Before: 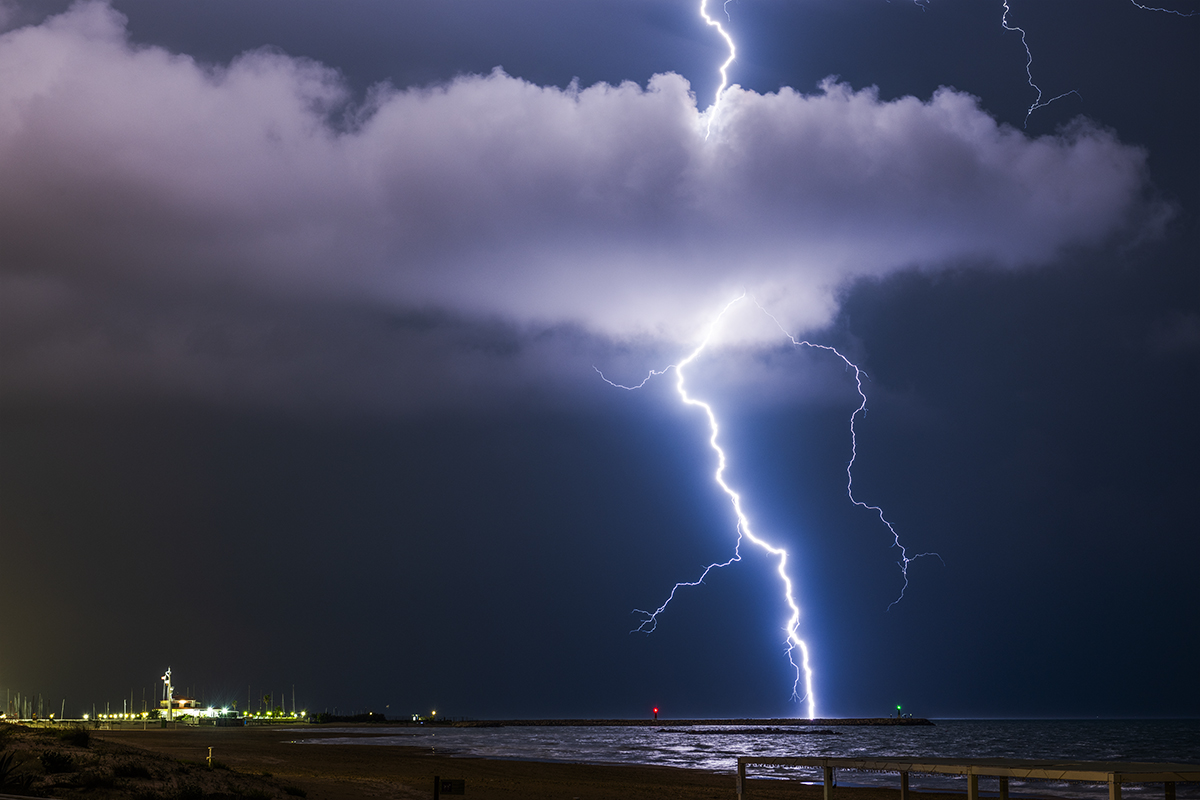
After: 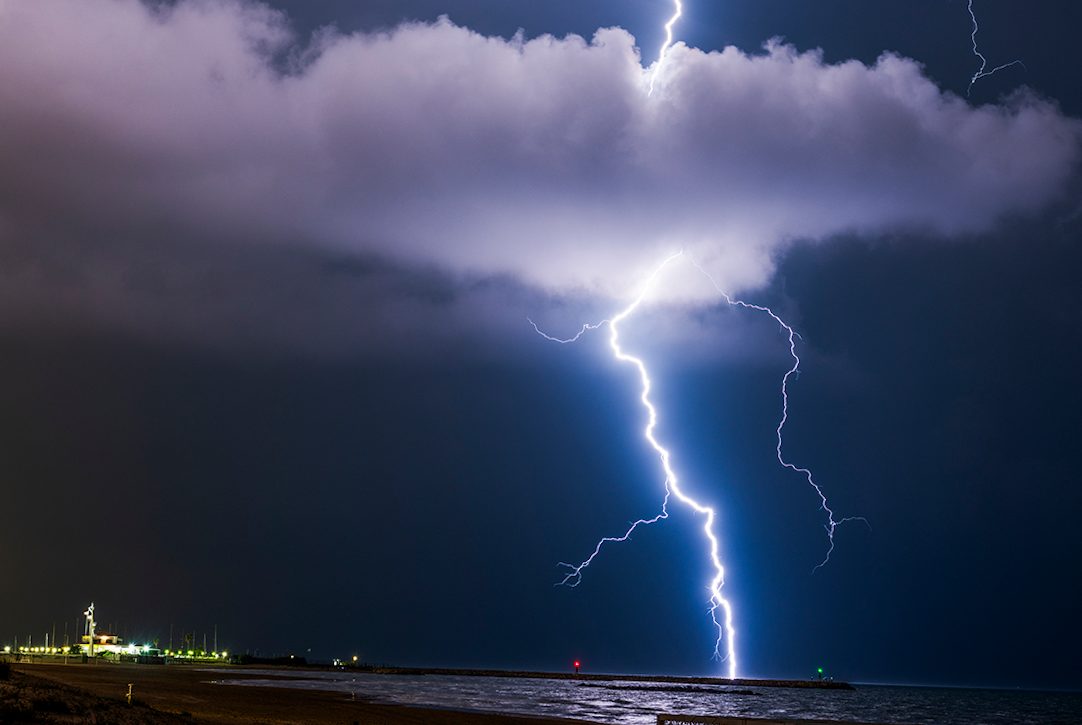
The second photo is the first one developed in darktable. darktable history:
crop and rotate: angle -2.17°, left 3.156%, top 3.568%, right 1.589%, bottom 0.684%
